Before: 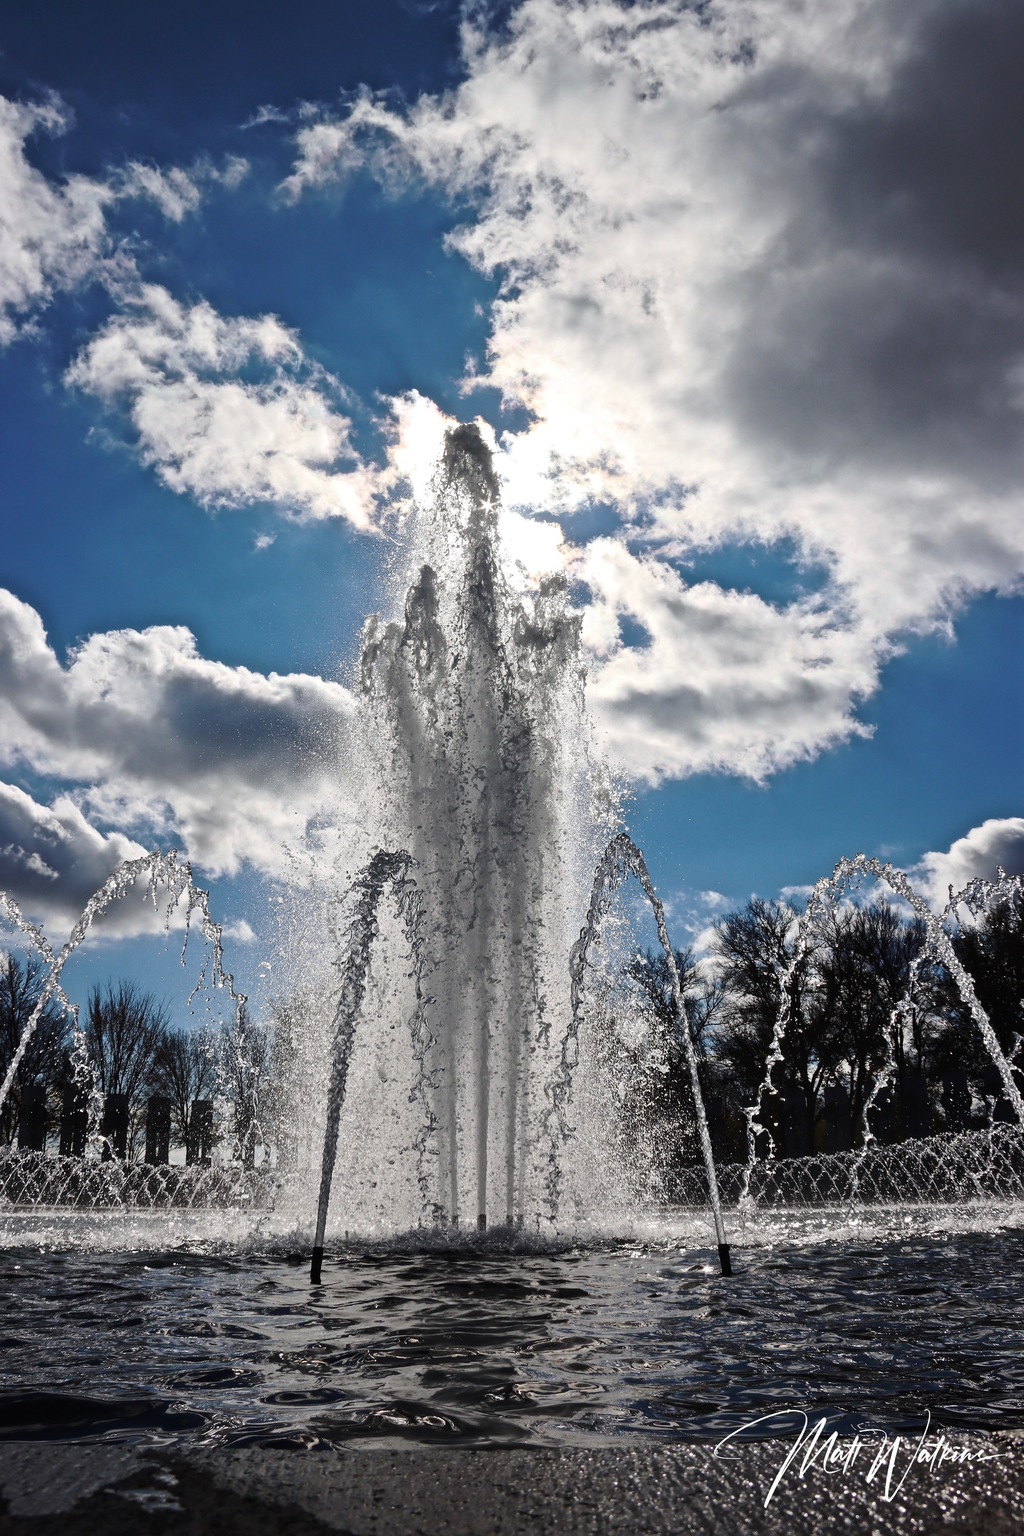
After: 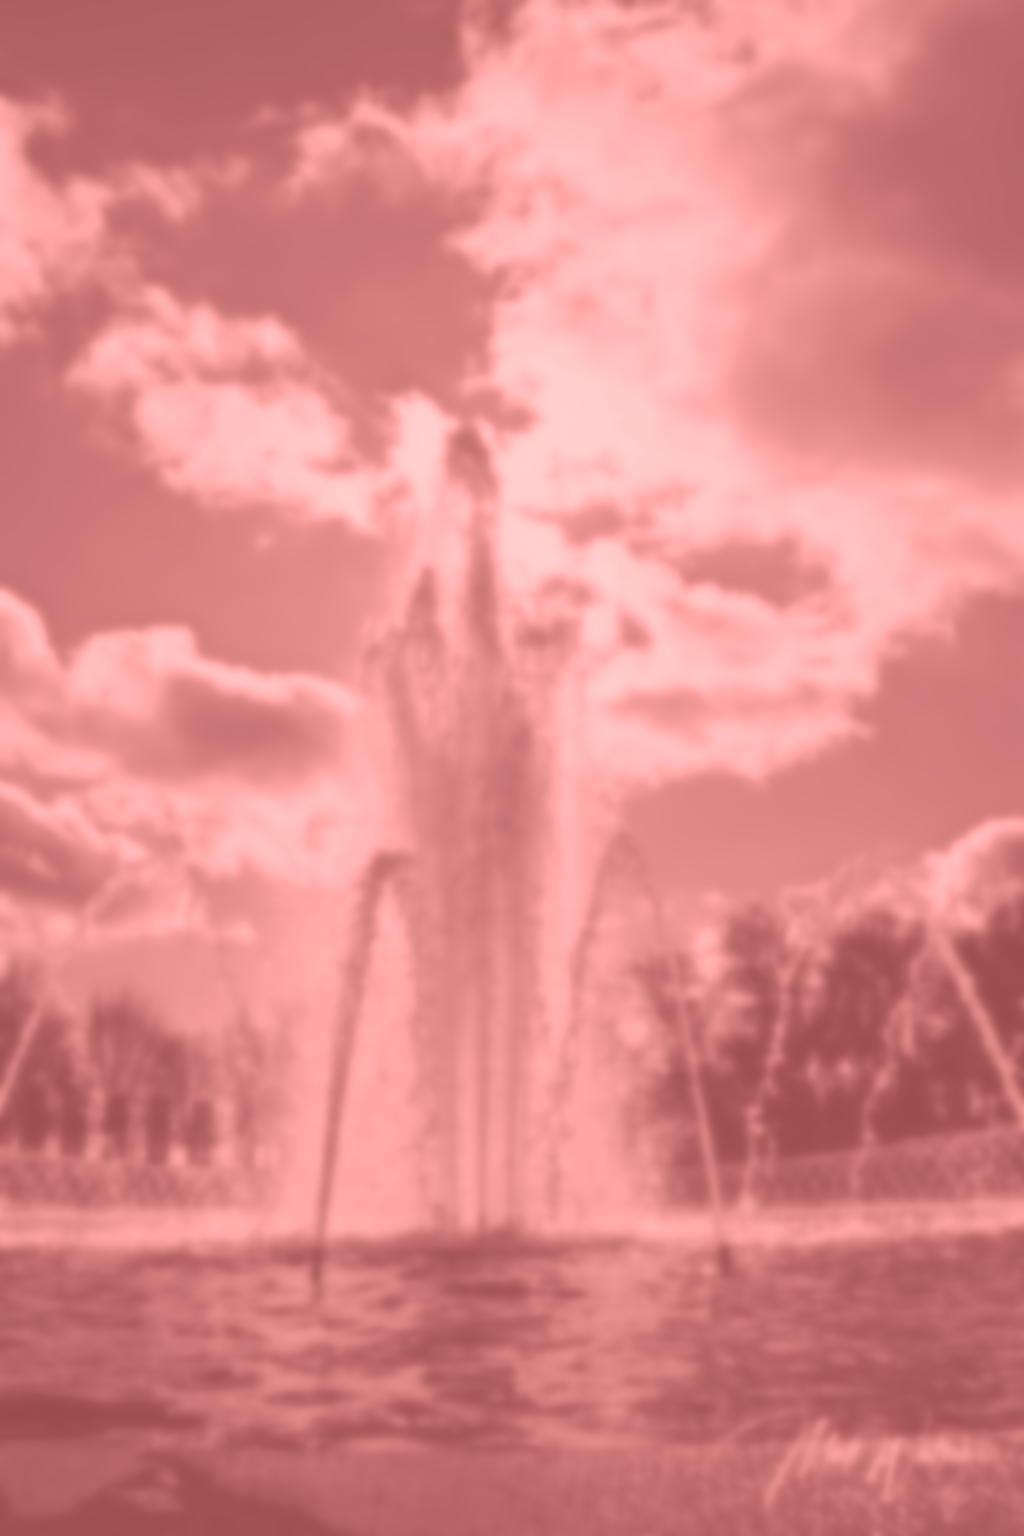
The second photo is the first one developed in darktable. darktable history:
lowpass: radius 16, unbound 0
color correction: highlights a* 21.16, highlights b* 19.61
colorize: saturation 51%, source mix 50.67%, lightness 50.67%
